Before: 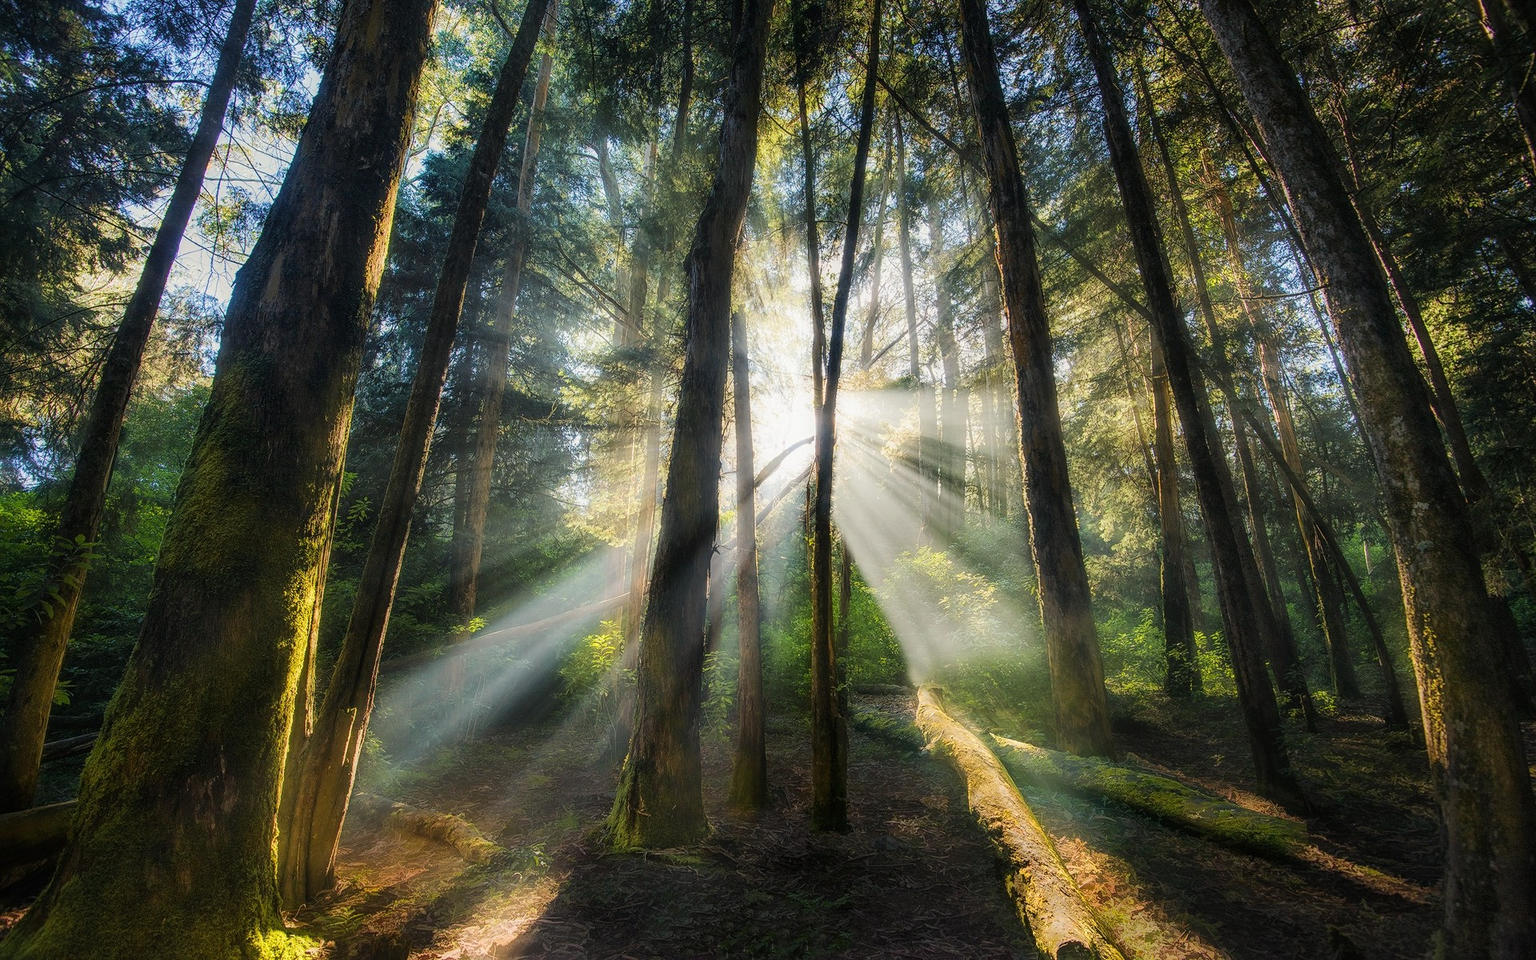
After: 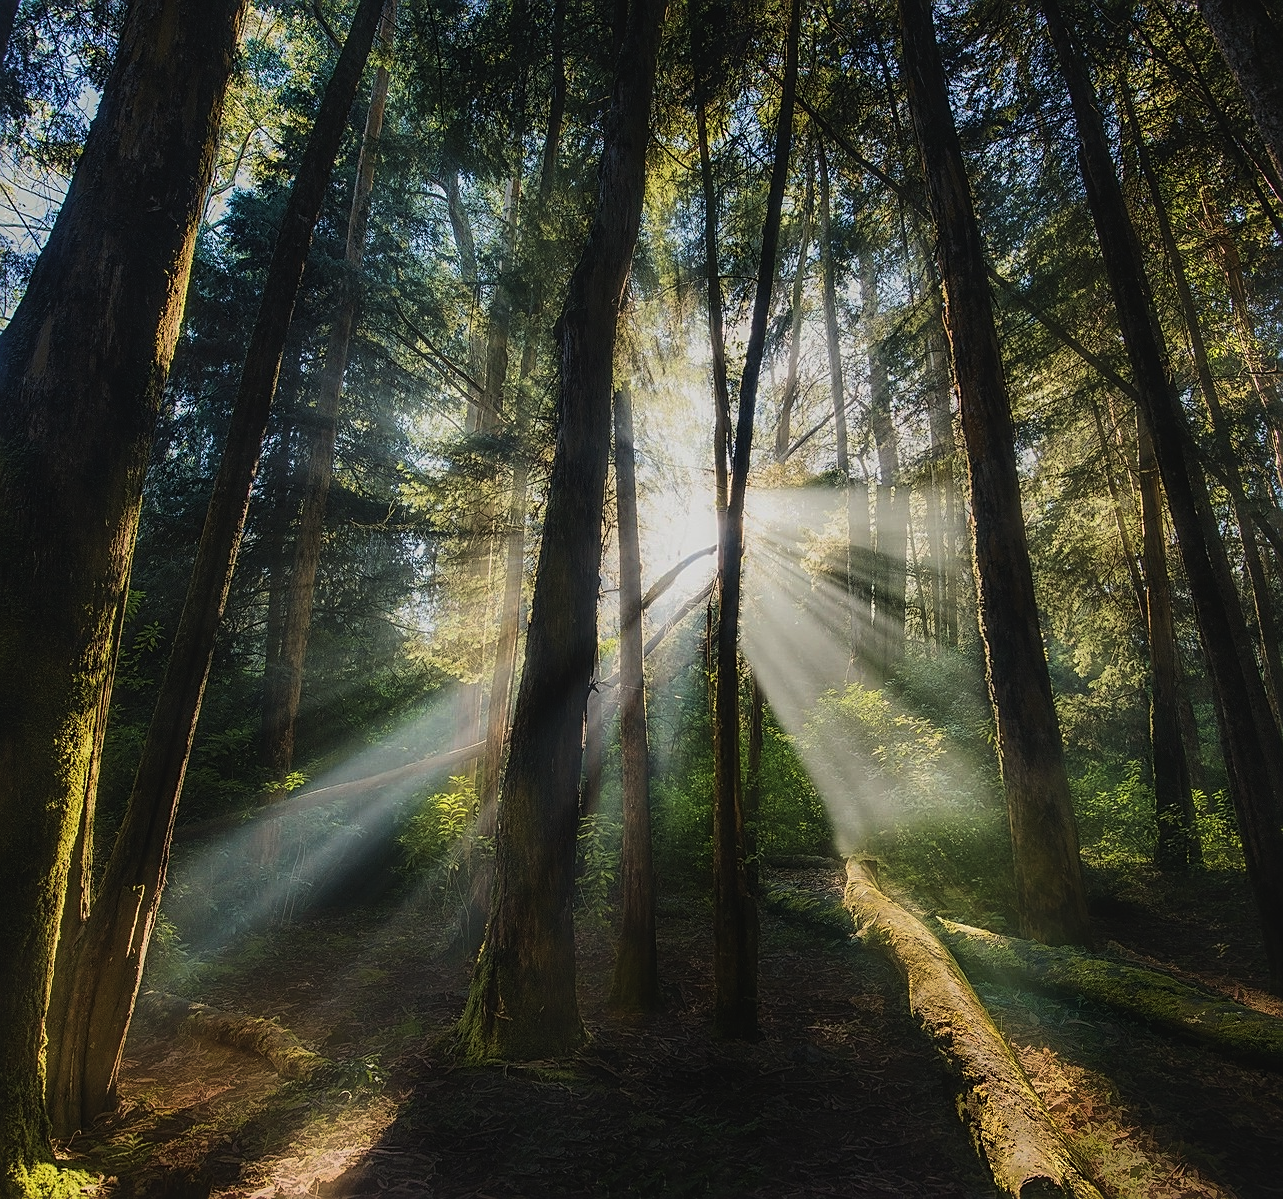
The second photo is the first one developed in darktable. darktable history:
tone equalizer: -8 EV -0.741 EV, -7 EV -0.715 EV, -6 EV -0.578 EV, -5 EV -0.422 EV, -3 EV 0.385 EV, -2 EV 0.6 EV, -1 EV 0.695 EV, +0 EV 0.772 EV, edges refinement/feathering 500, mask exposure compensation -1.57 EV, preserve details no
exposure: black level correction -0.016, exposure -1.094 EV, compensate highlight preservation false
crop and rotate: left 15.725%, right 17.421%
sharpen: on, module defaults
local contrast: highlights 101%, shadows 98%, detail 119%, midtone range 0.2
velvia: on, module defaults
